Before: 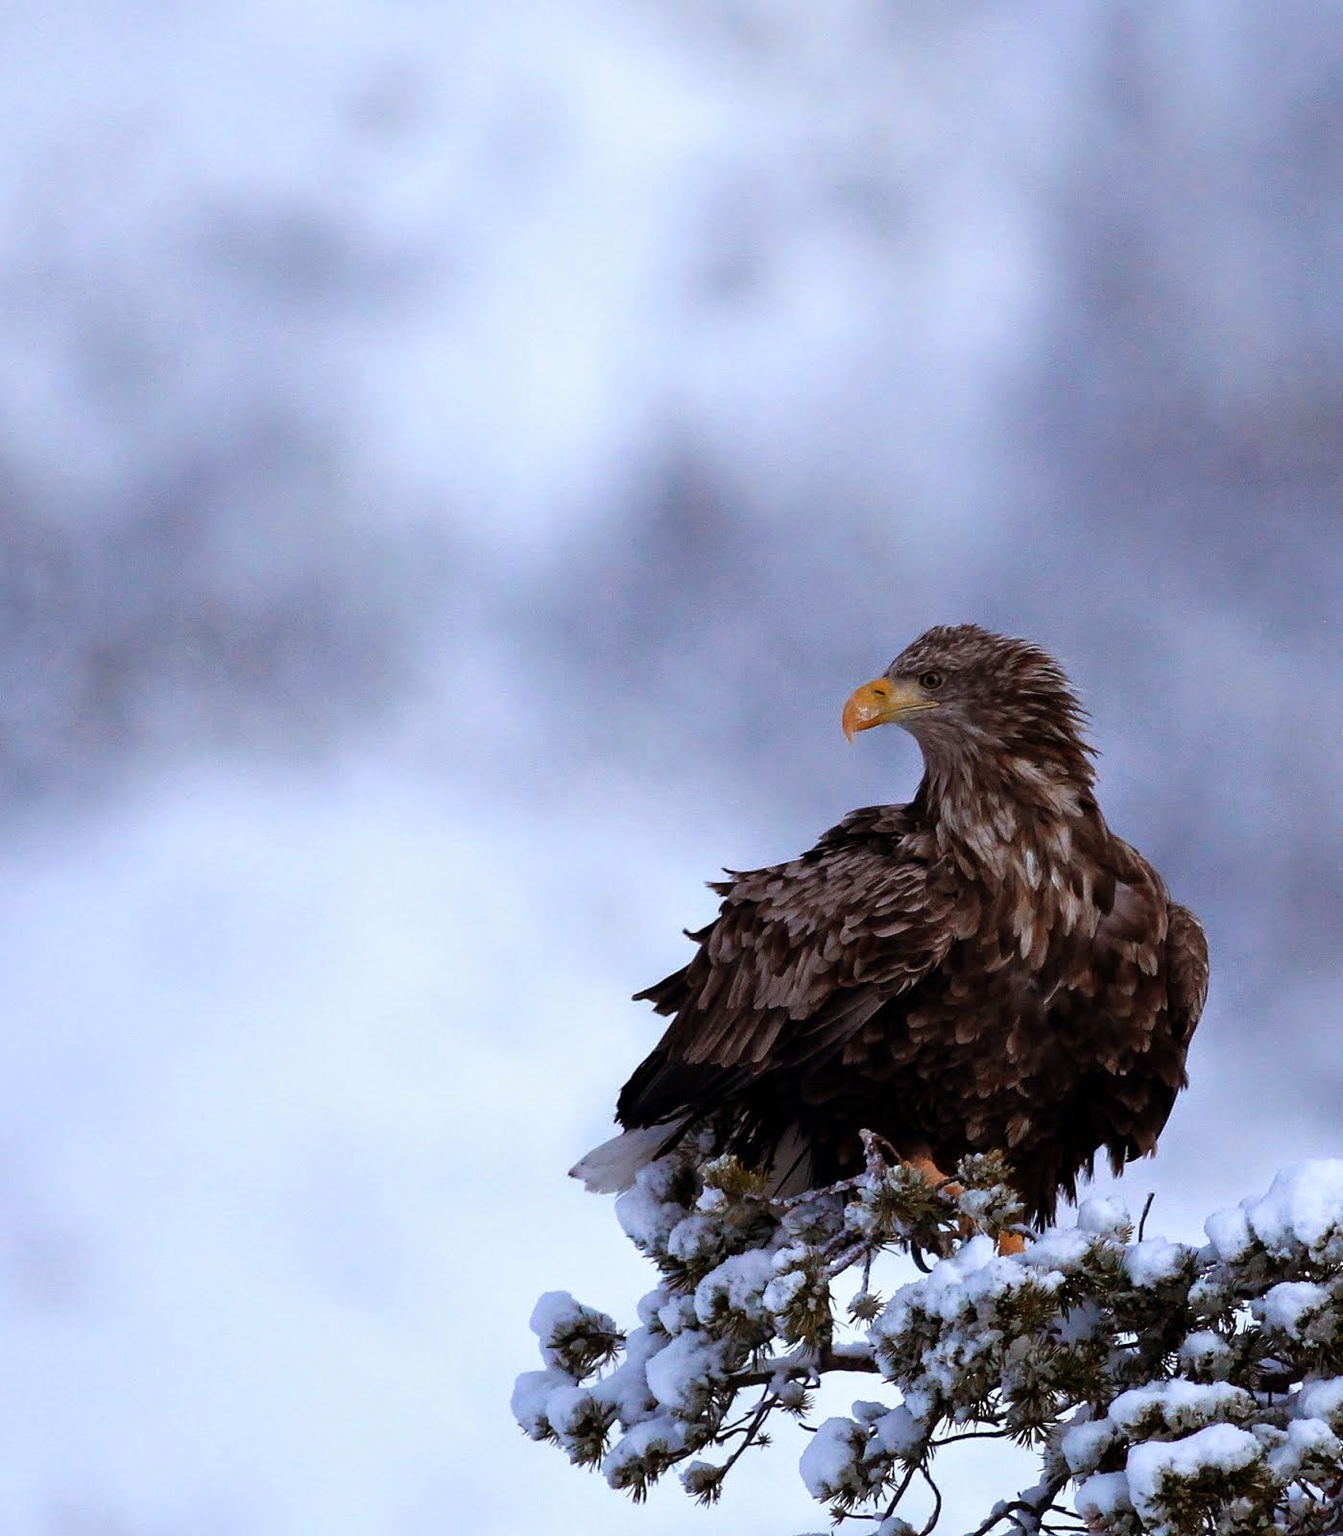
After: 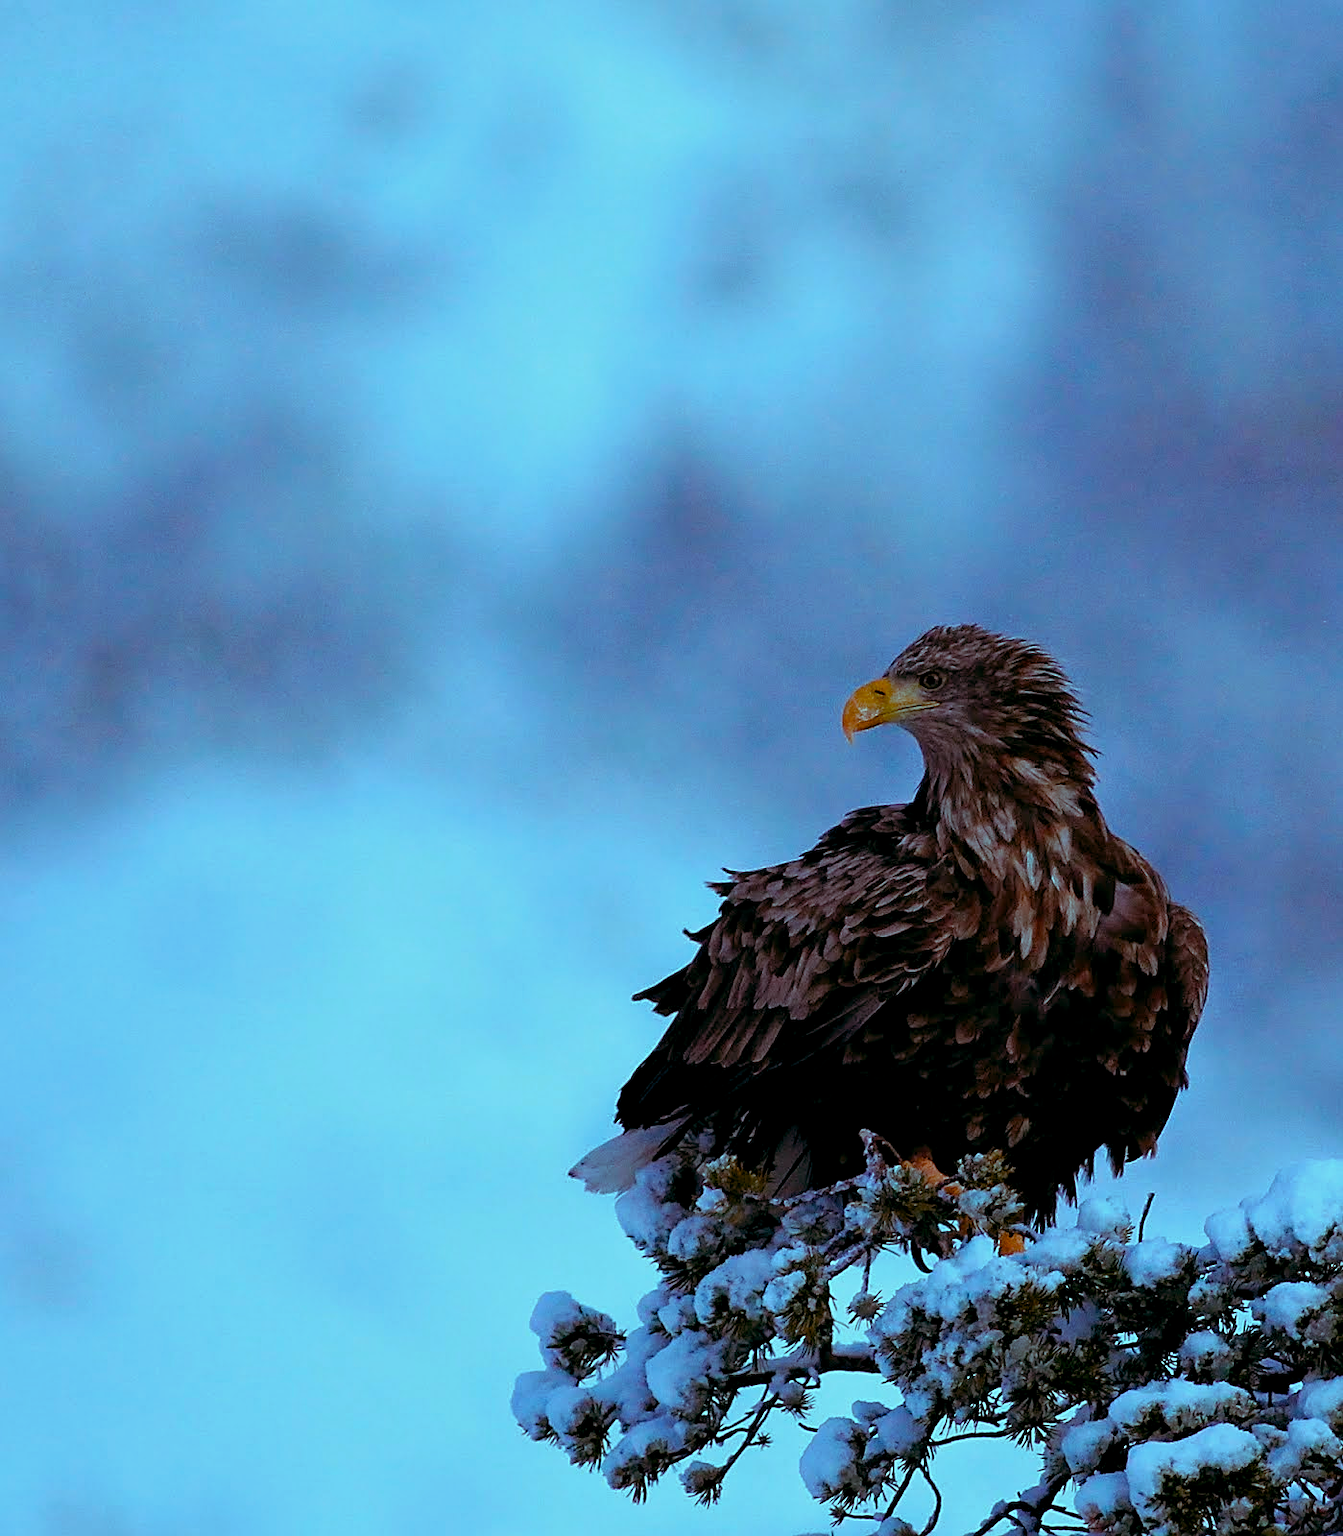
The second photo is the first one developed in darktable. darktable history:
sharpen: on, module defaults
color balance rgb: shadows lift › luminance -7.7%, shadows lift › chroma 2.13%, shadows lift › hue 165.27°, power › luminance -7.77%, power › chroma 1.34%, power › hue 330.55°, highlights gain › luminance -33.33%, highlights gain › chroma 5.68%, highlights gain › hue 217.2°, global offset › luminance -0.33%, global offset › chroma 0.11%, global offset › hue 165.27°, perceptual saturation grading › global saturation 27.72%, perceptual saturation grading › highlights -25%, perceptual saturation grading › mid-tones 25%, perceptual saturation grading › shadows 50%
